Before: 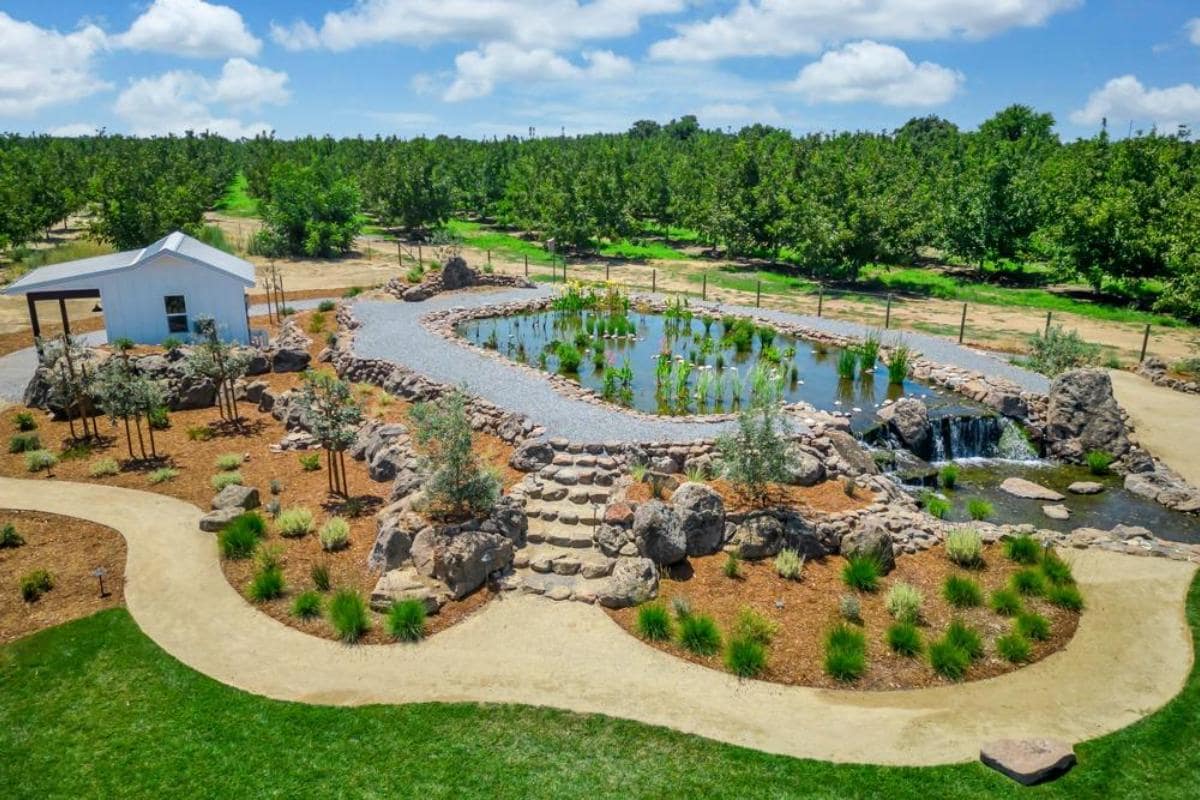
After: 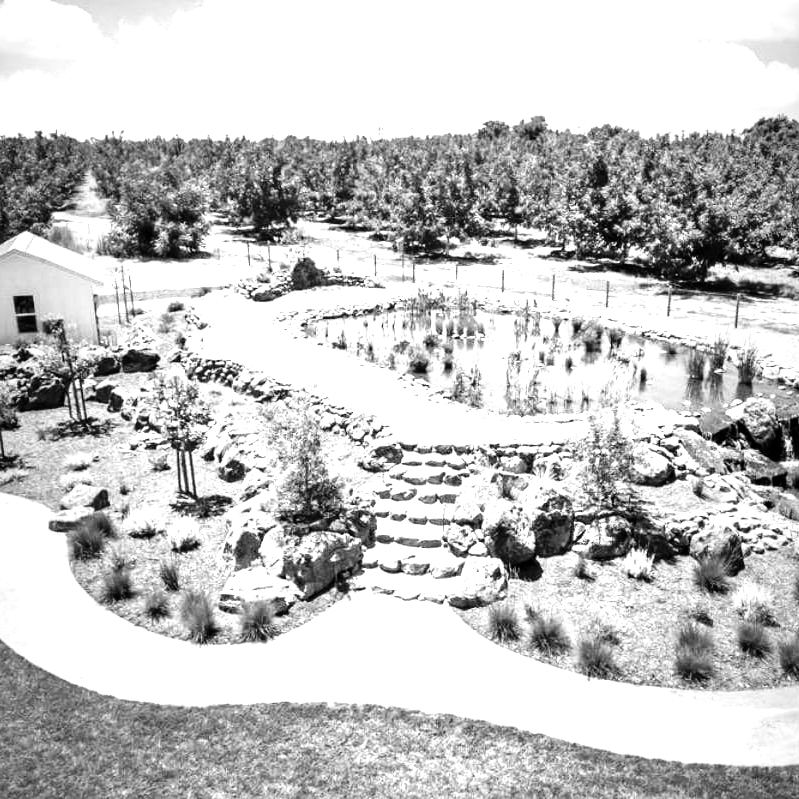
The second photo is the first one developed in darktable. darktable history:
vignetting: fall-off start 97%, fall-off radius 100%, width/height ratio 0.609, unbound false
monochrome: a 32, b 64, size 2.3
levels: levels [0.012, 0.367, 0.697]
sigmoid: contrast 1.69, skew -0.23, preserve hue 0%, red attenuation 0.1, red rotation 0.035, green attenuation 0.1, green rotation -0.017, blue attenuation 0.15, blue rotation -0.052, base primaries Rec2020
contrast brightness saturation: brightness 0.18, saturation -0.5
crop and rotate: left 12.648%, right 20.685%
